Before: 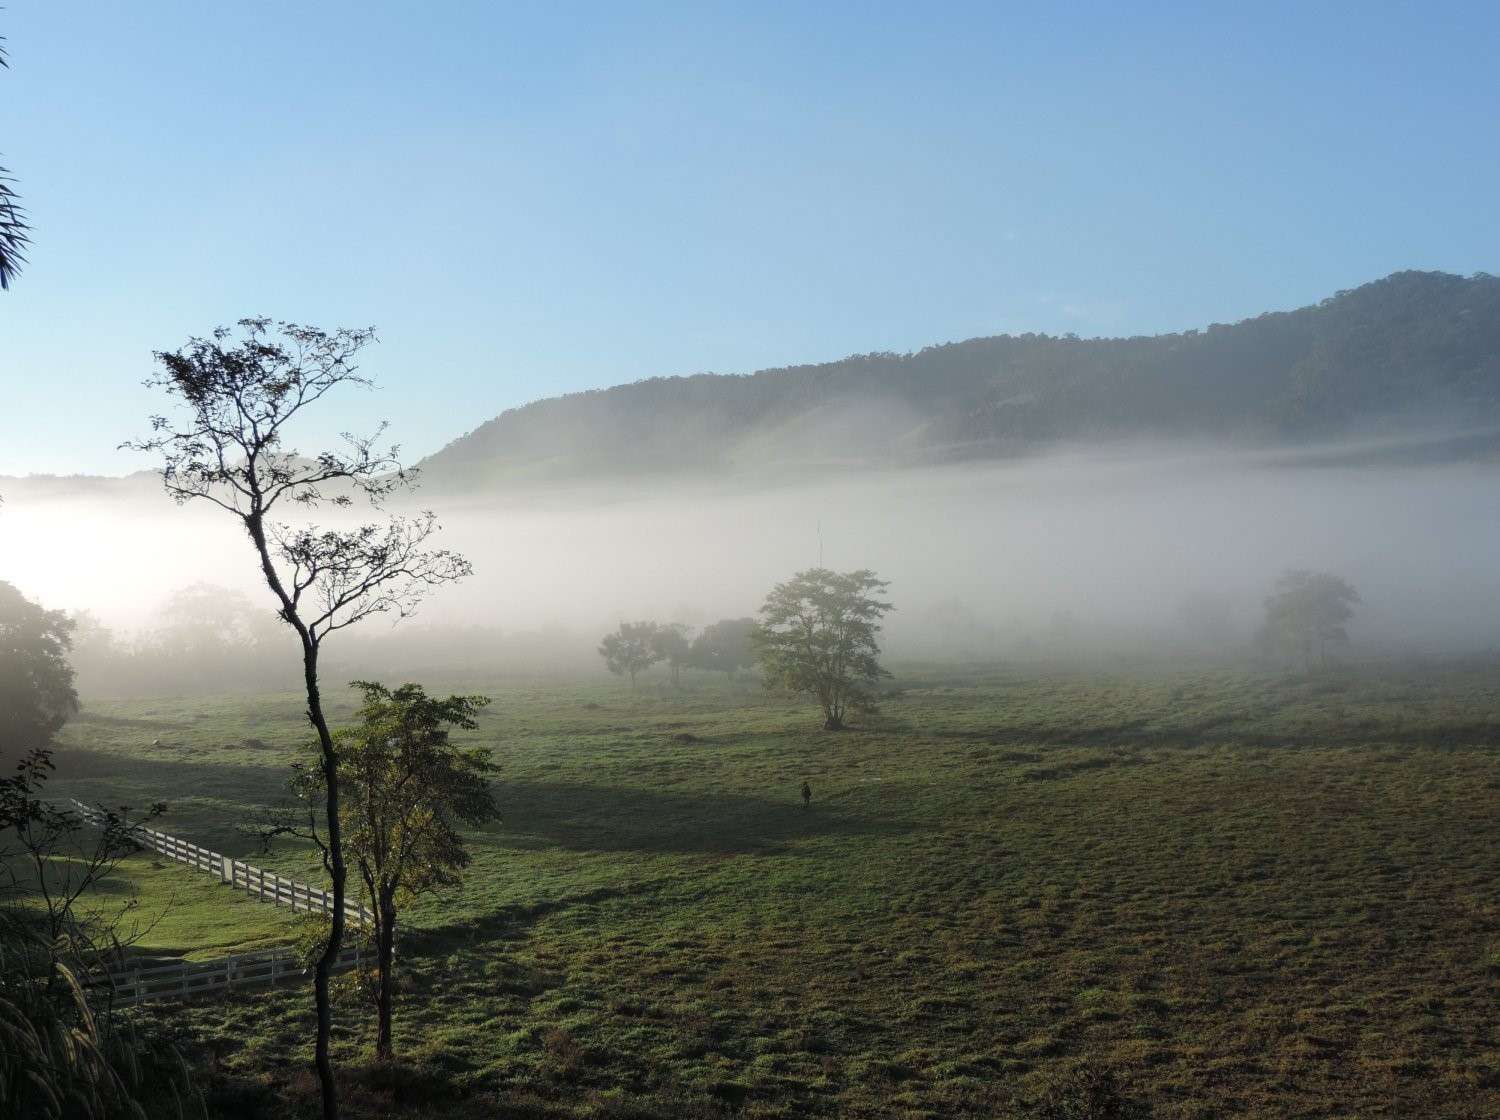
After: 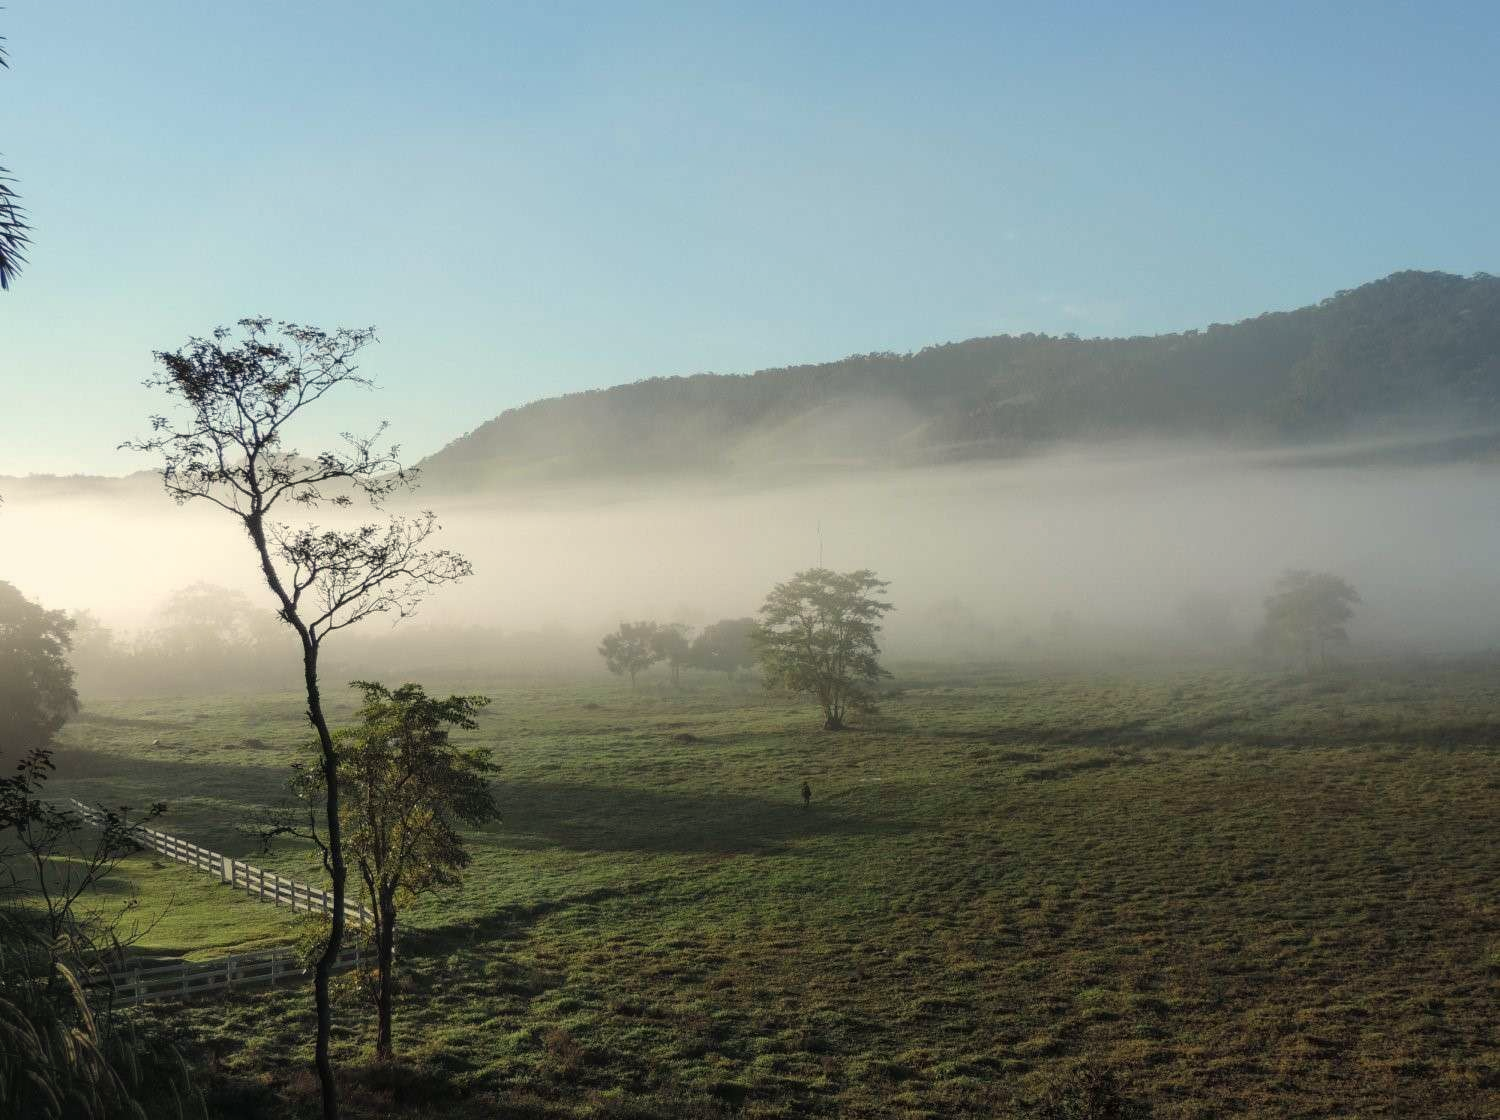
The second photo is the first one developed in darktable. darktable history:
local contrast: detail 110%
white balance: red 1.029, blue 0.92
